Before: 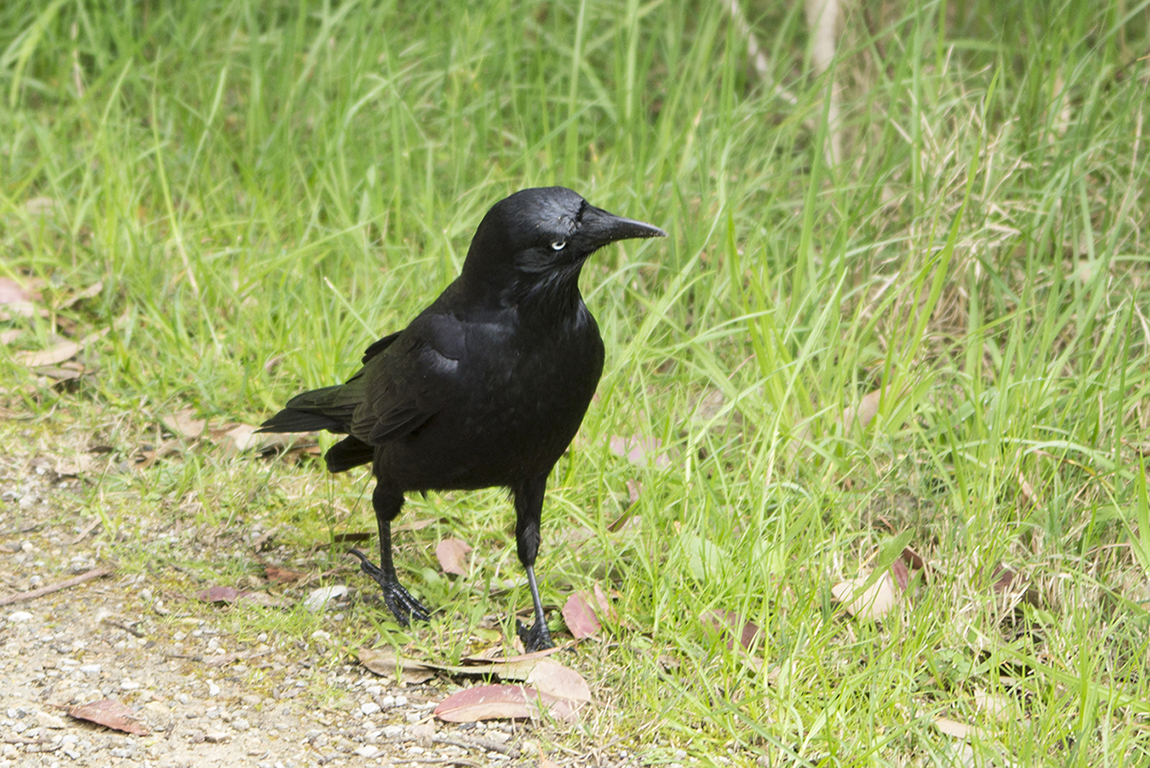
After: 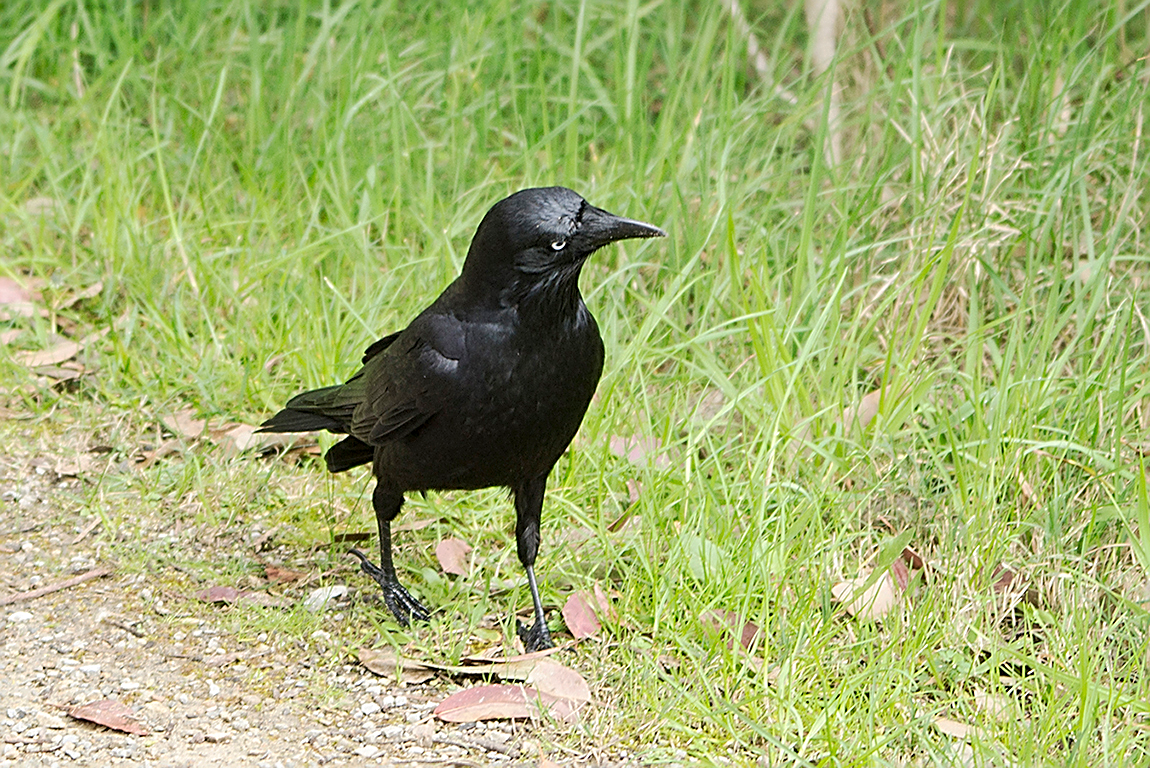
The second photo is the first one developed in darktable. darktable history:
sharpen: amount 1.011
base curve: curves: ch0 [(0, 0) (0.262, 0.32) (0.722, 0.705) (1, 1)], preserve colors none
